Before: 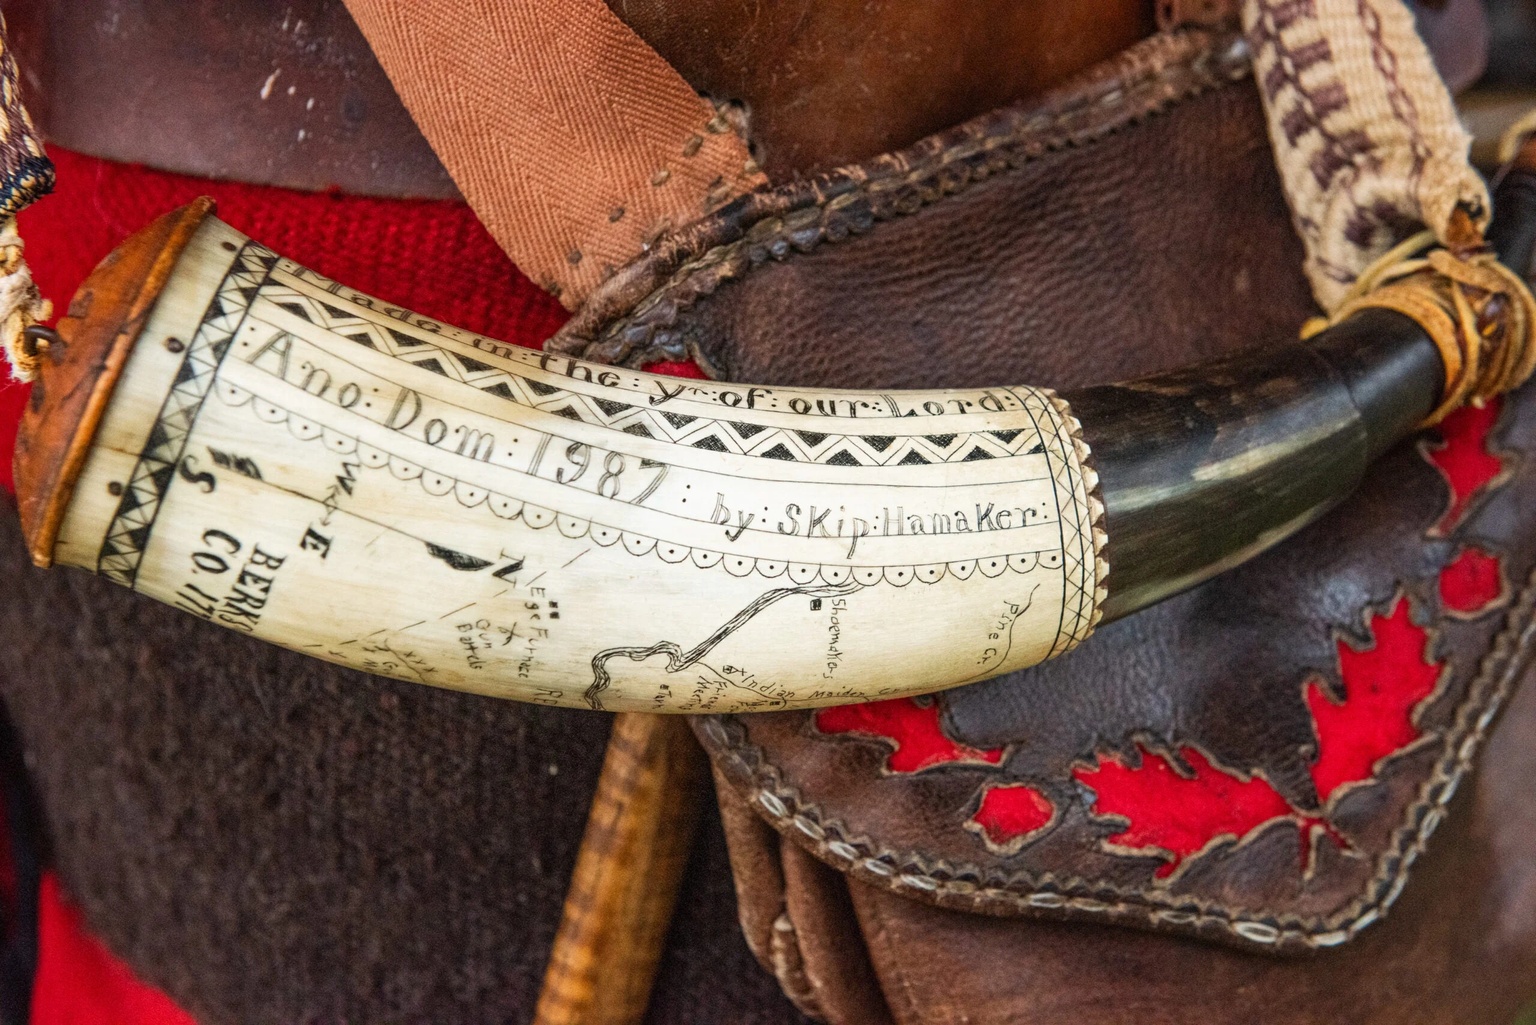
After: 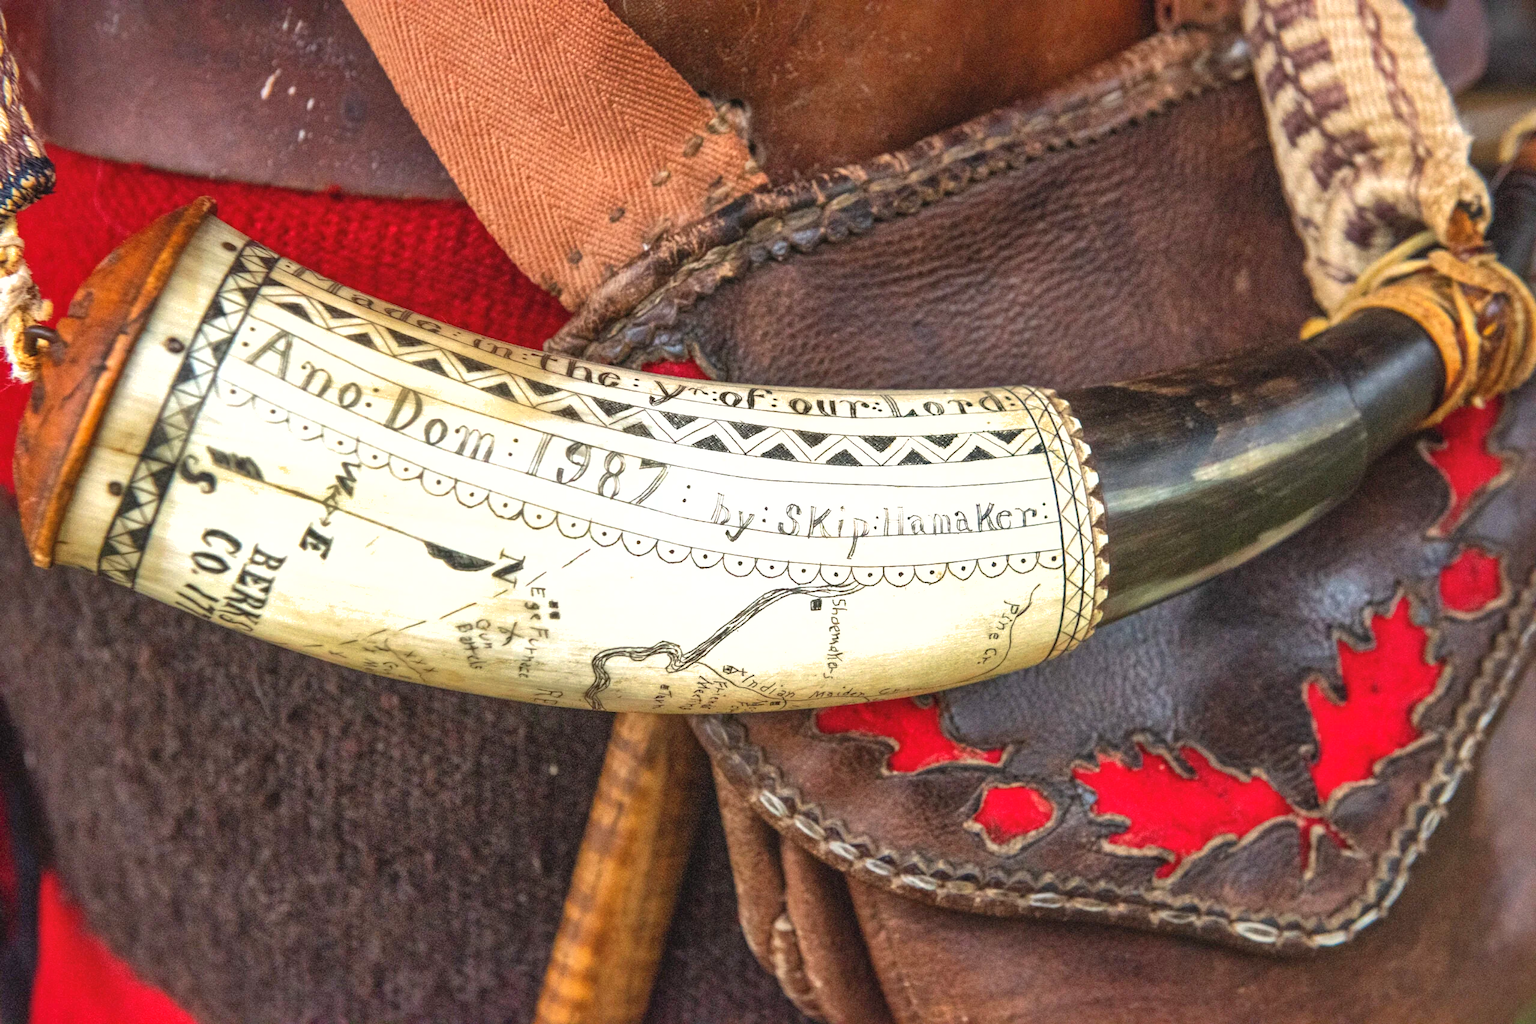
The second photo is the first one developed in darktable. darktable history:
tone equalizer: mask exposure compensation -0.509 EV
exposure: black level correction -0.002, exposure 0.534 EV, compensate highlight preservation false
shadows and highlights: on, module defaults
